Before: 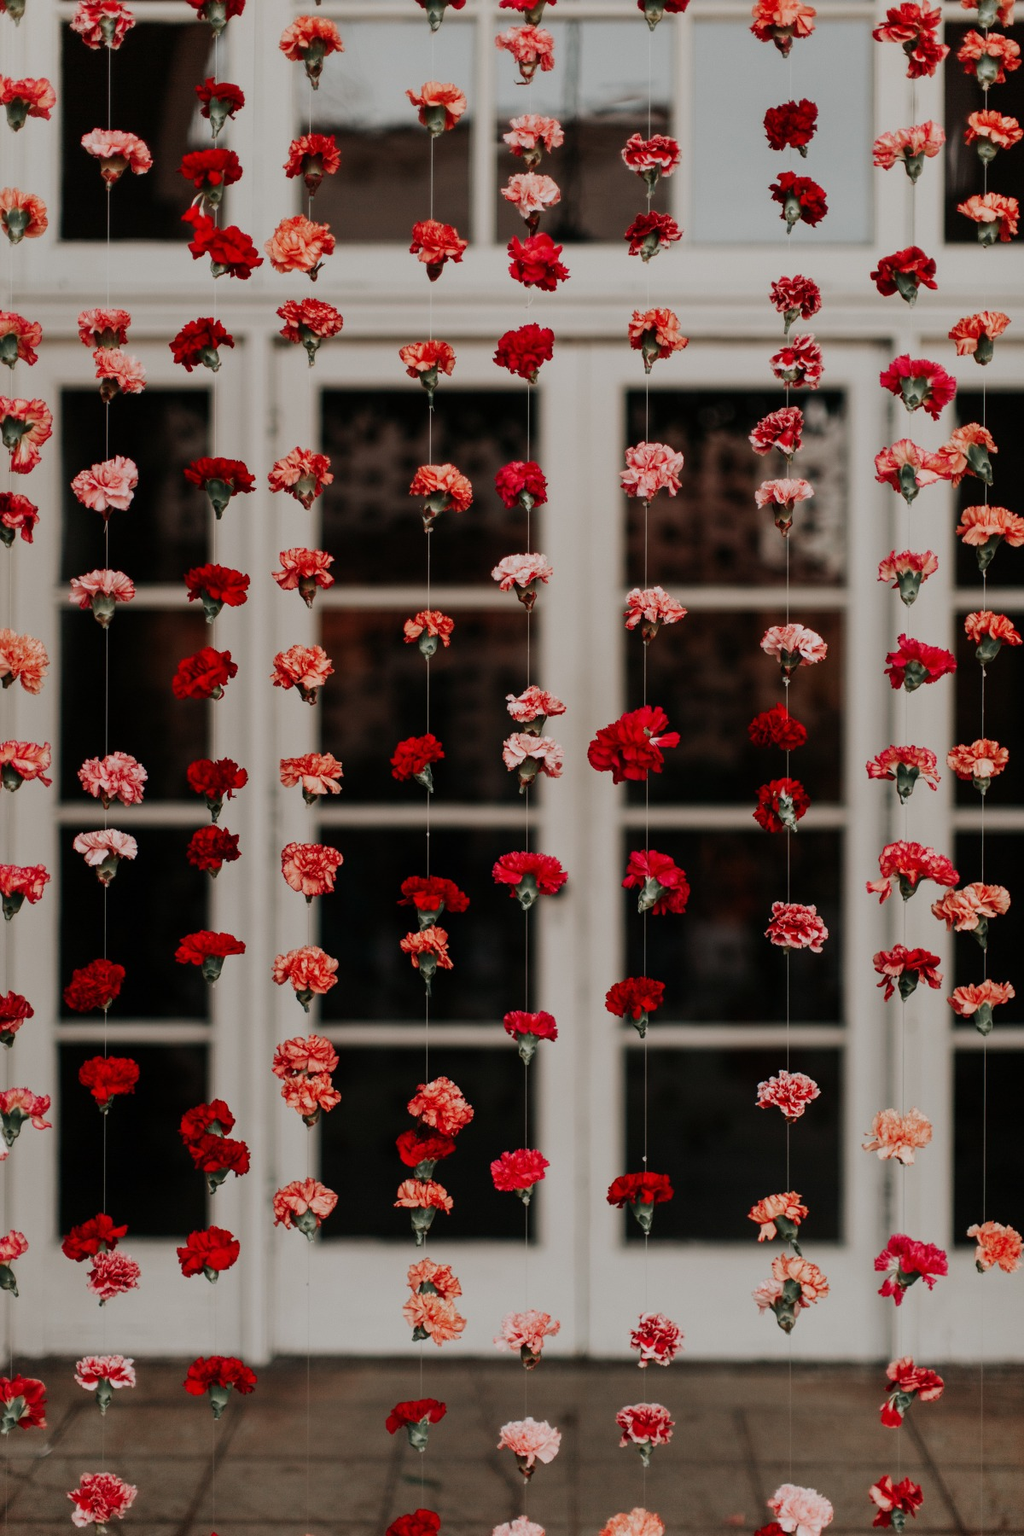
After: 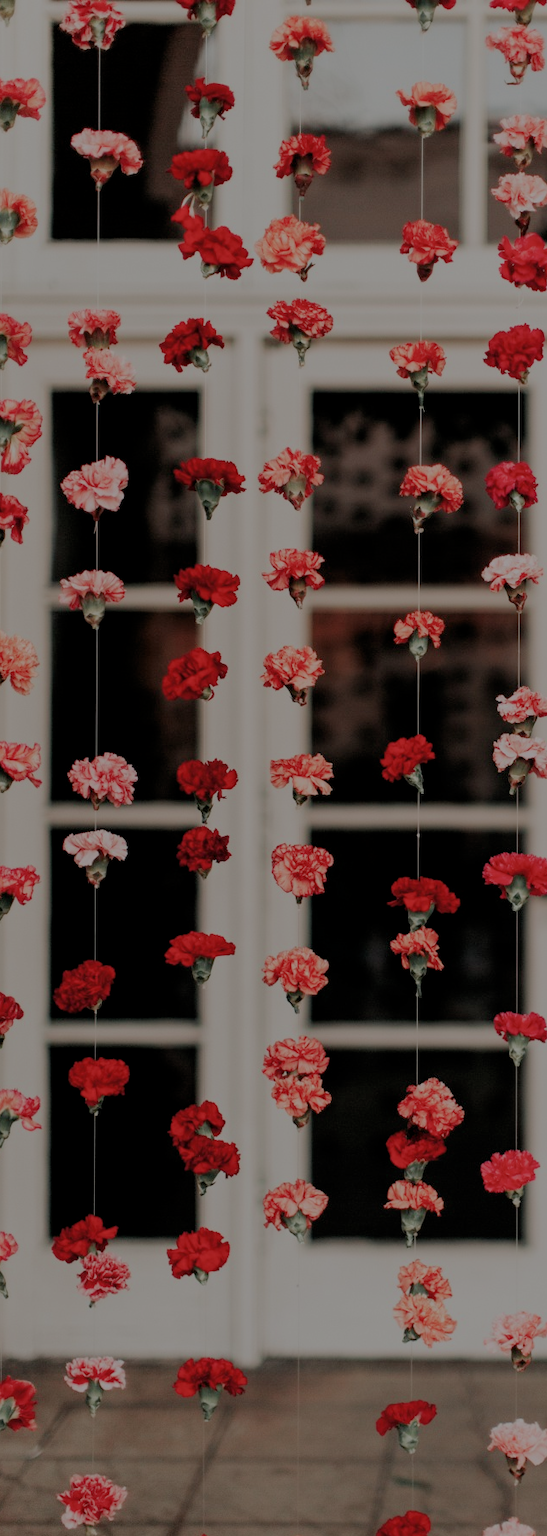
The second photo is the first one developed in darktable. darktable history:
filmic rgb: black relative exposure -7.98 EV, white relative exposure 8.01 EV, target black luminance 0%, hardness 2.52, latitude 76.4%, contrast 0.57, shadows ↔ highlights balance 0.009%
crop: left 1.043%, right 45.534%, bottom 0.082%
